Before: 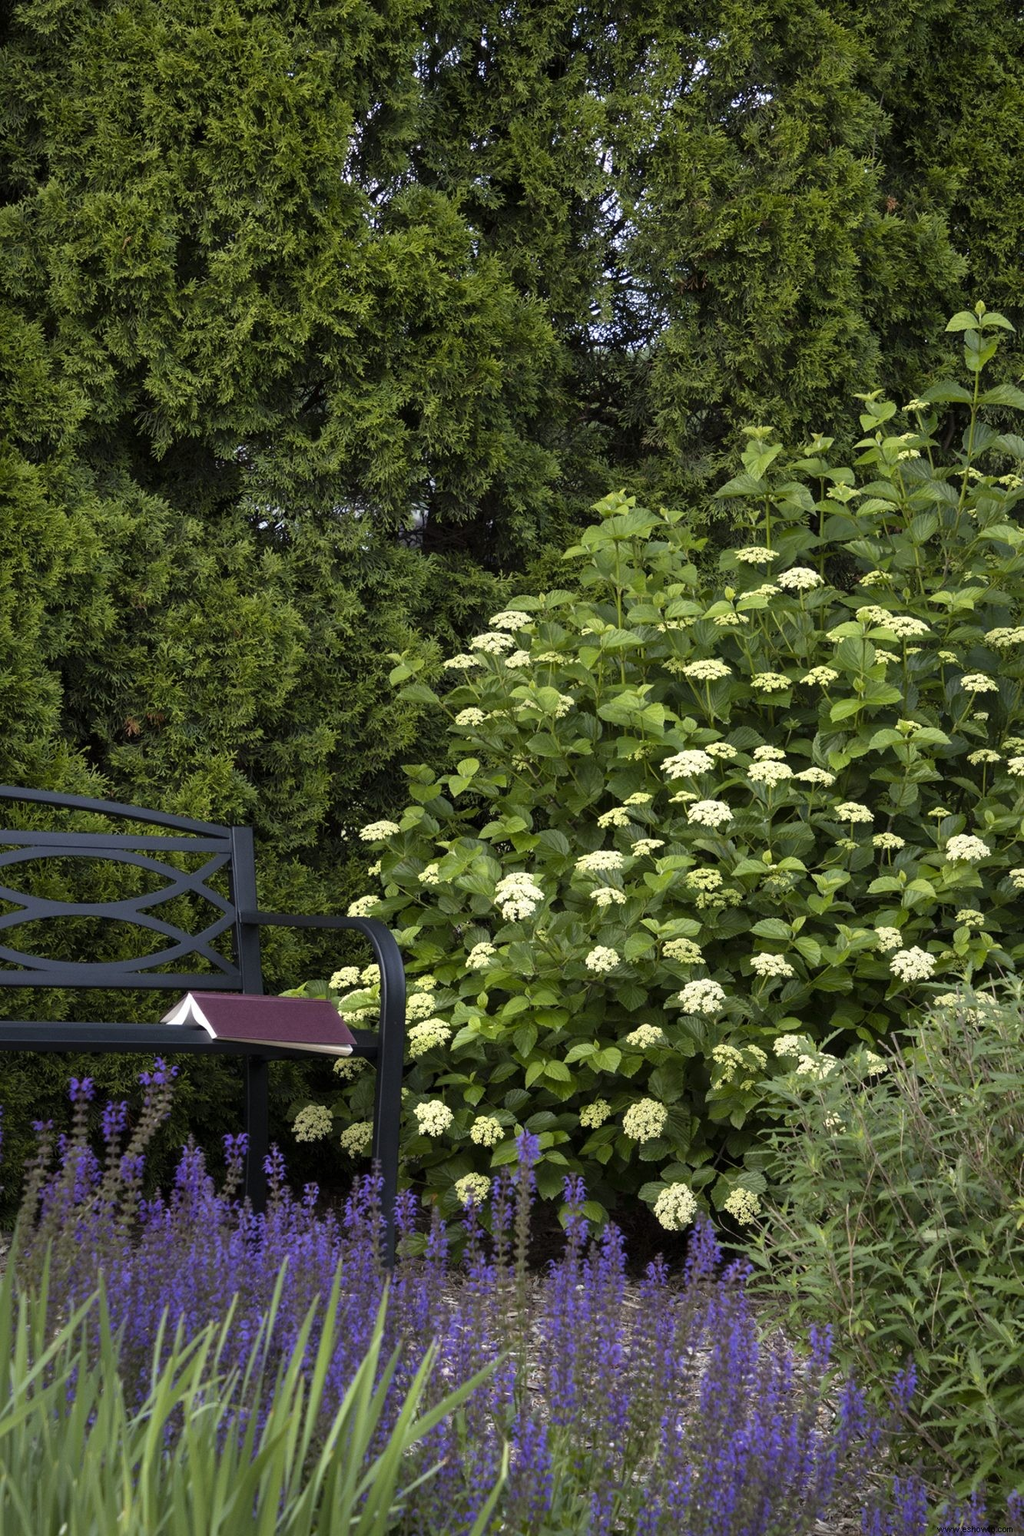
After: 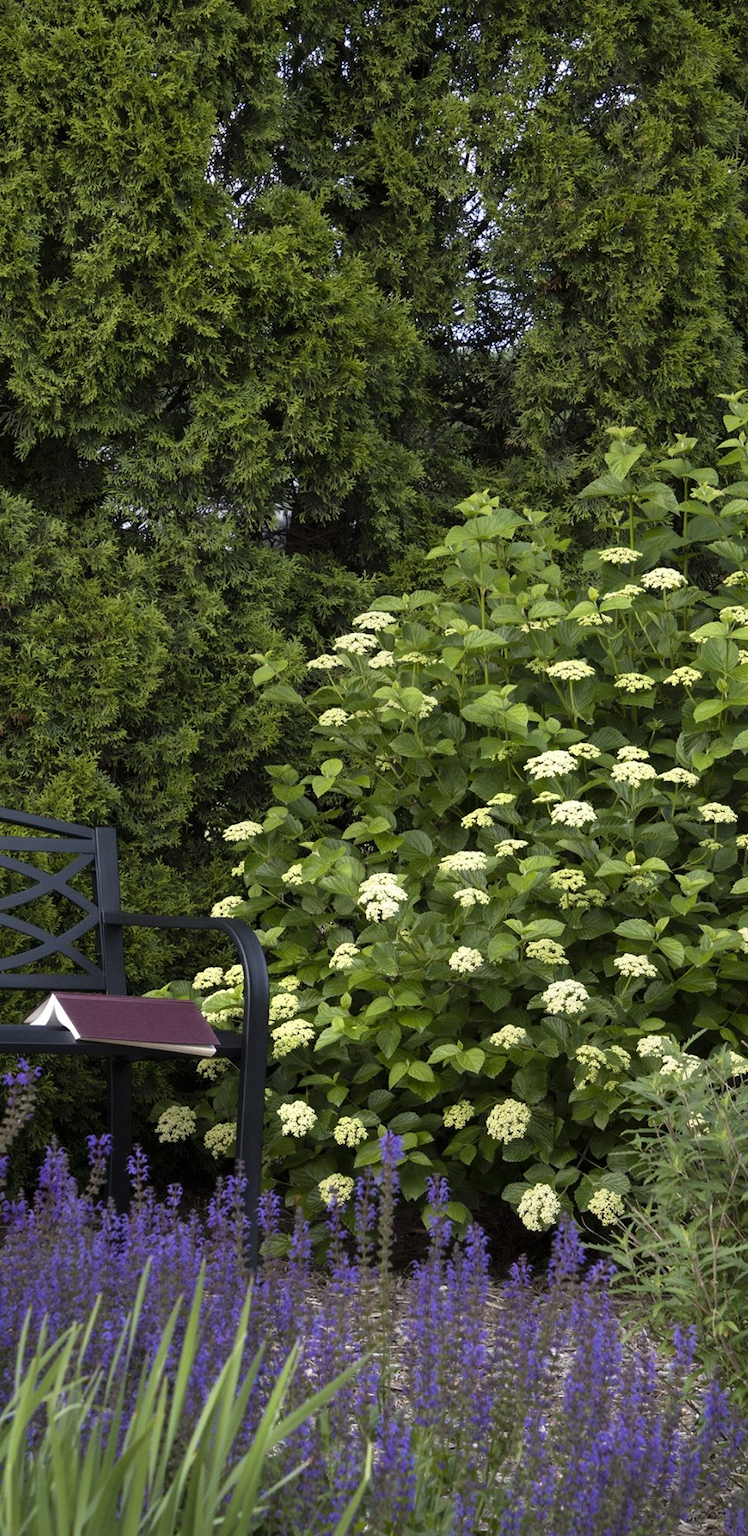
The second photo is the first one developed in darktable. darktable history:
crop: left 13.41%, right 13.477%
